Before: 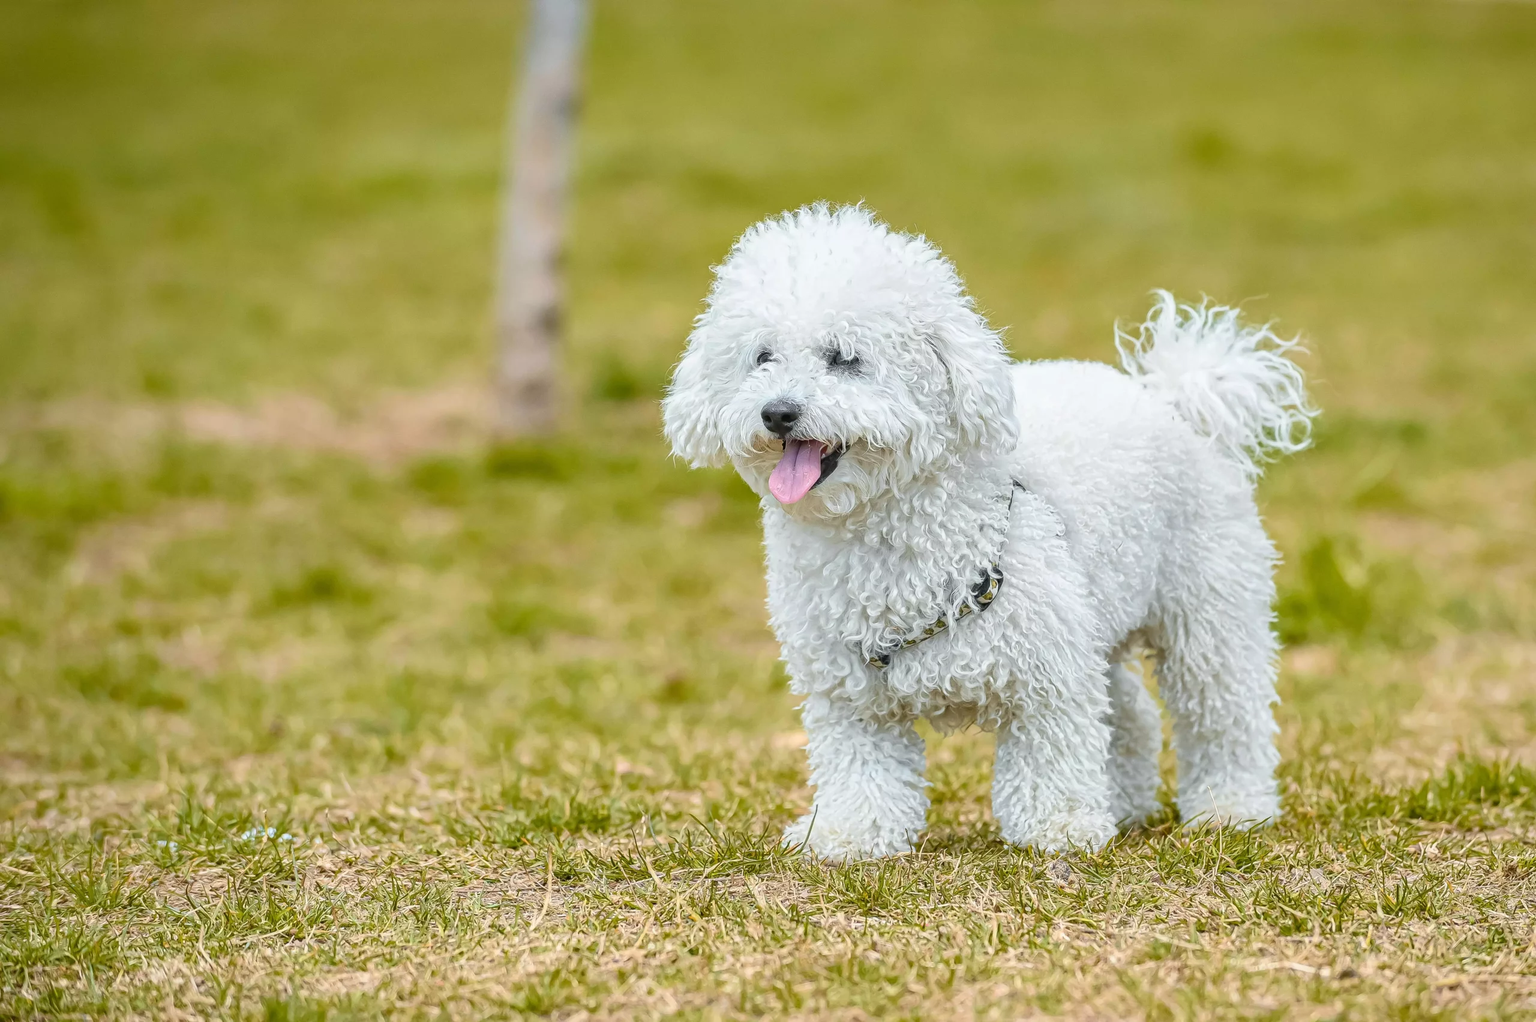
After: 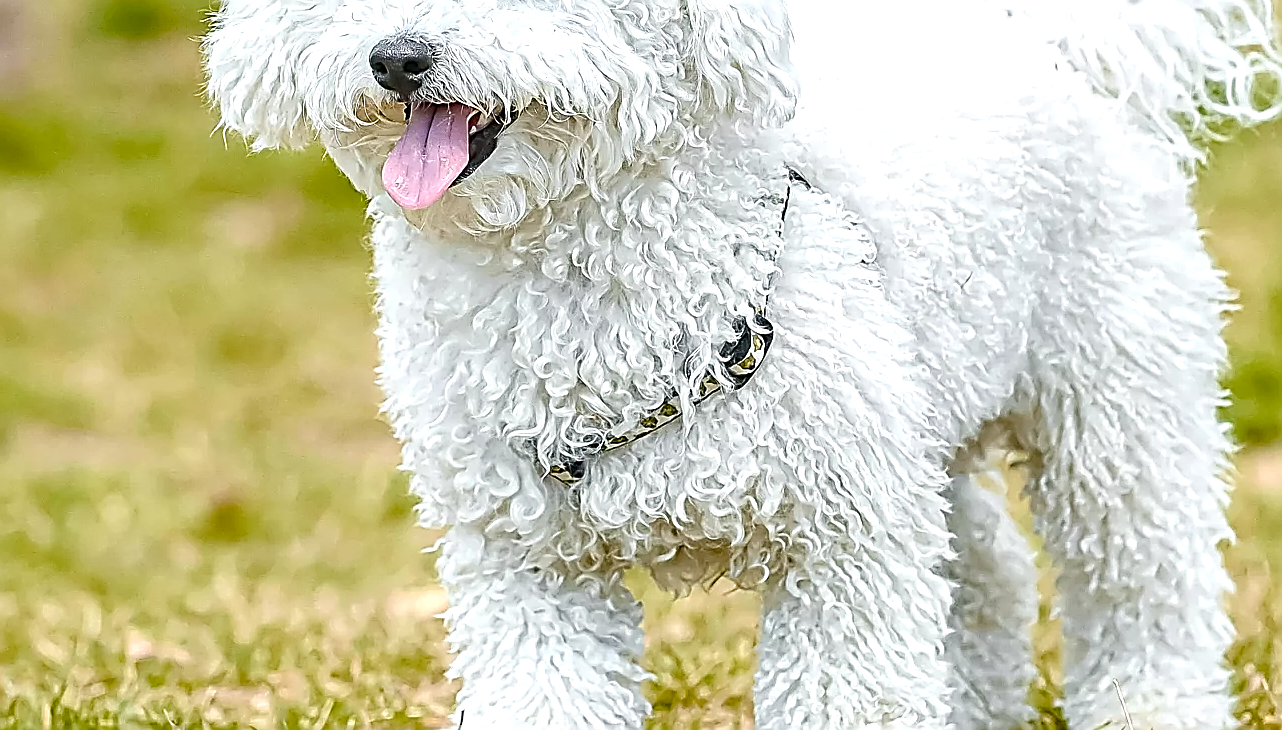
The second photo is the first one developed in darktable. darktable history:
sharpen: amount 1.987
crop: left 35.15%, top 37.003%, right 14.737%, bottom 20.111%
color balance rgb: perceptual saturation grading › global saturation 20%, perceptual saturation grading › highlights -49.702%, perceptual saturation grading › shadows 25.232%, perceptual brilliance grading › global brilliance 10.863%
